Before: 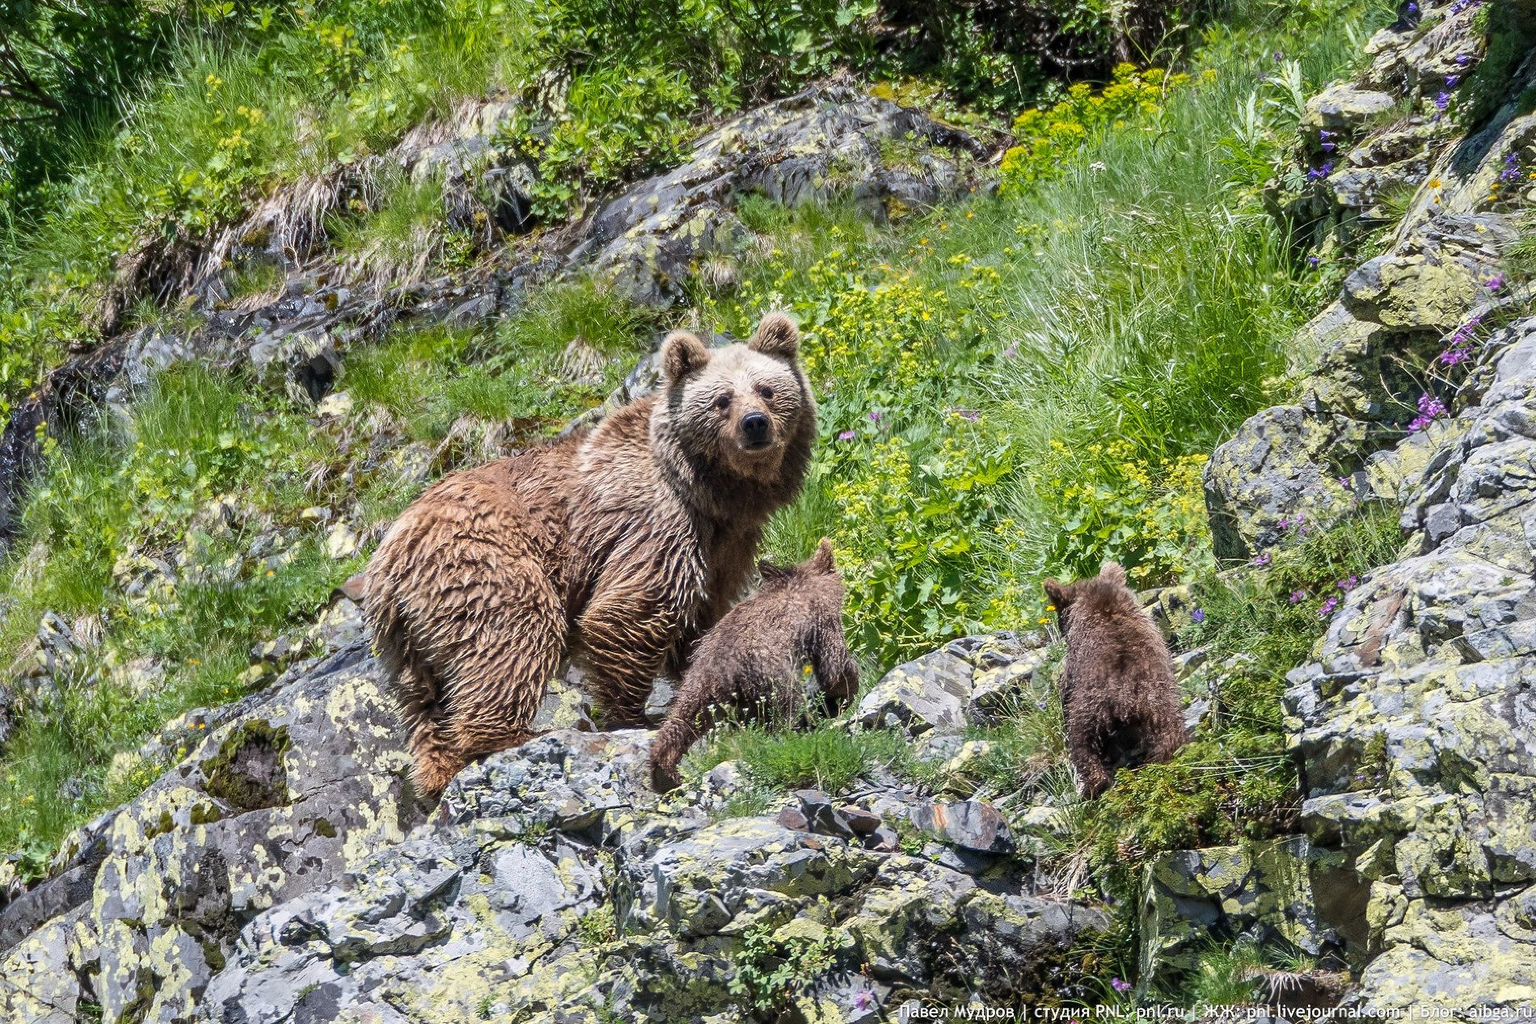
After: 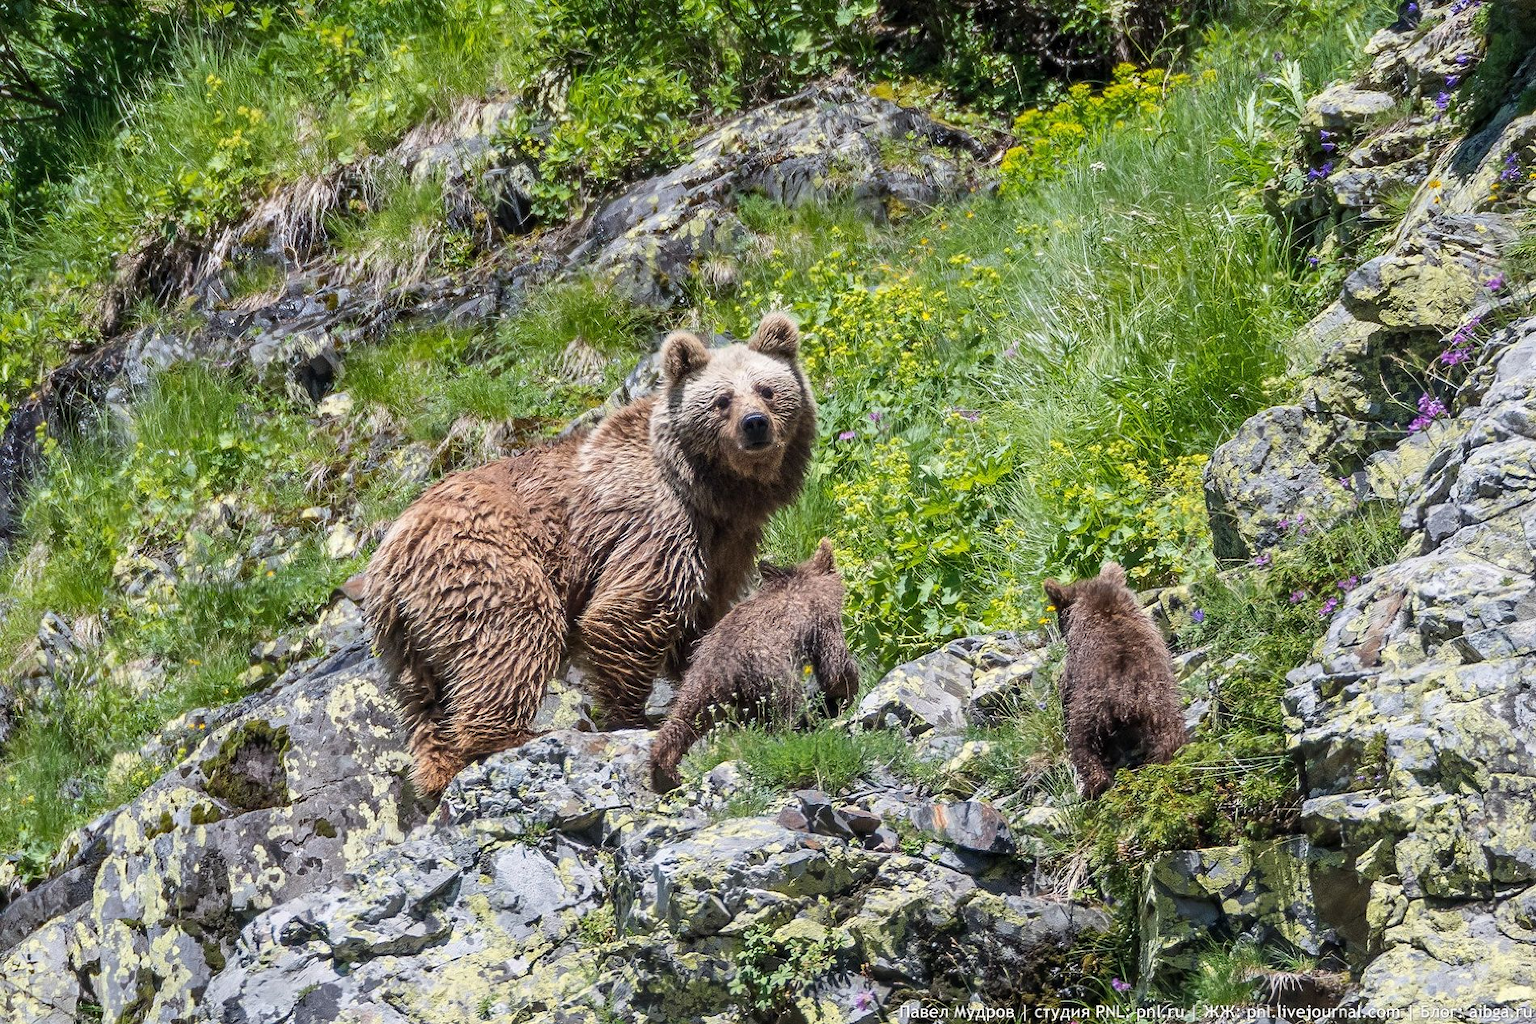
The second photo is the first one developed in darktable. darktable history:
levels: white 90.64%
